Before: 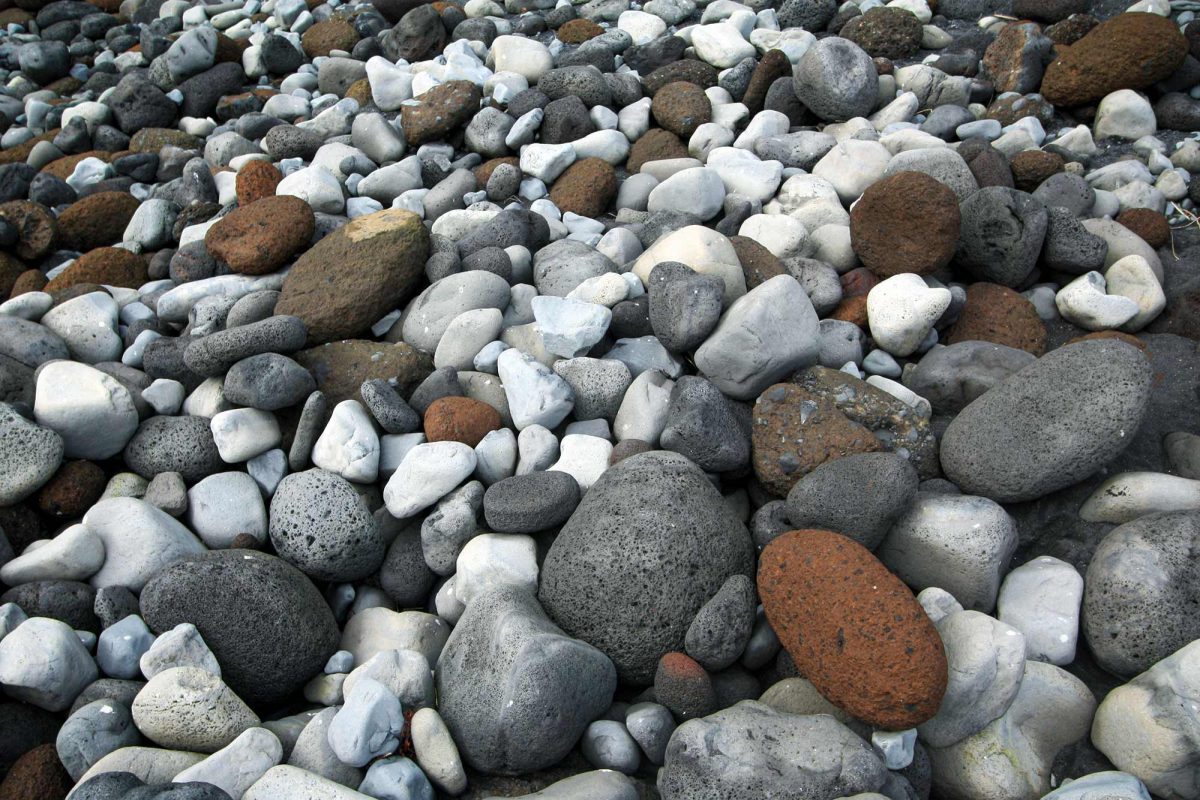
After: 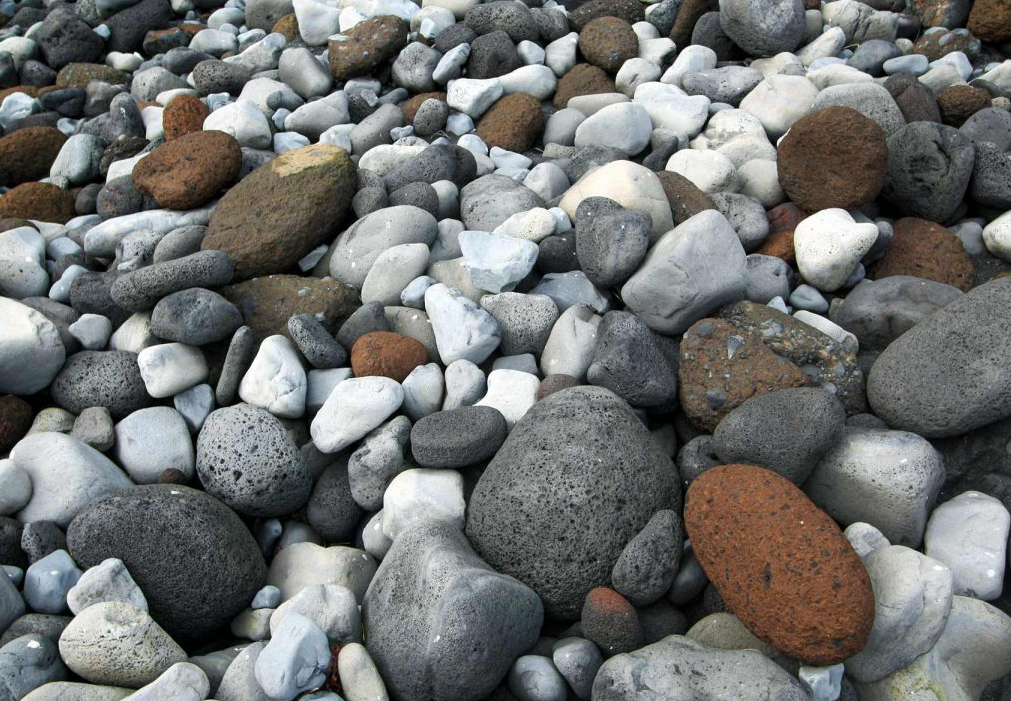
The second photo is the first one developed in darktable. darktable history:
crop: left 6.156%, top 8.184%, right 9.528%, bottom 4.116%
